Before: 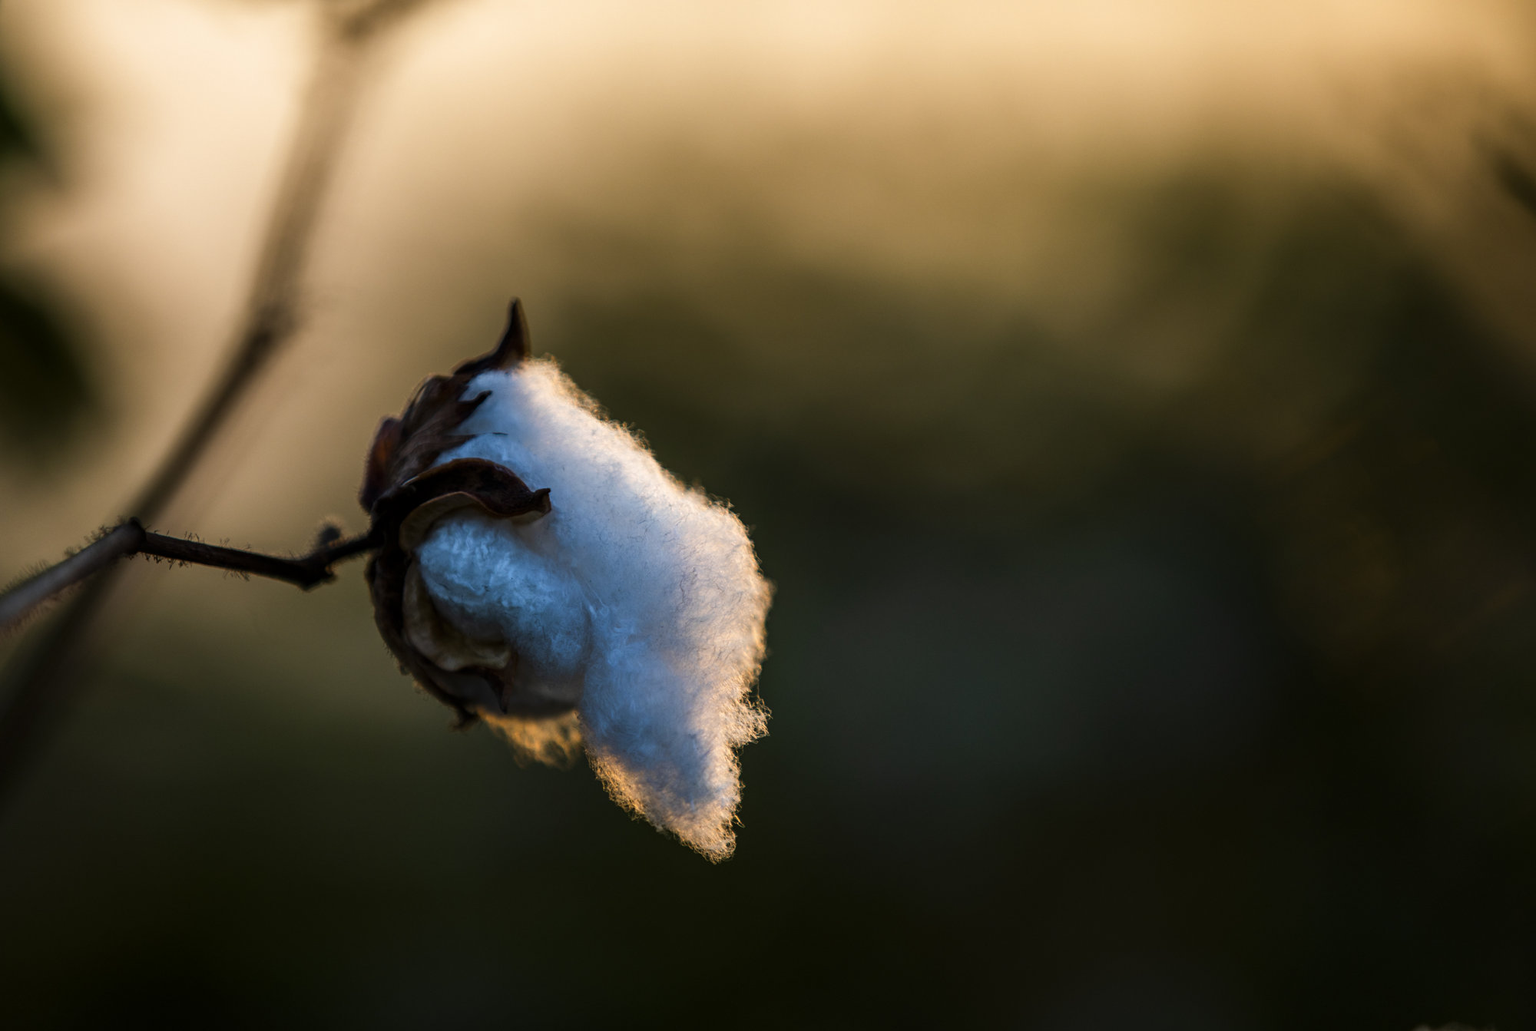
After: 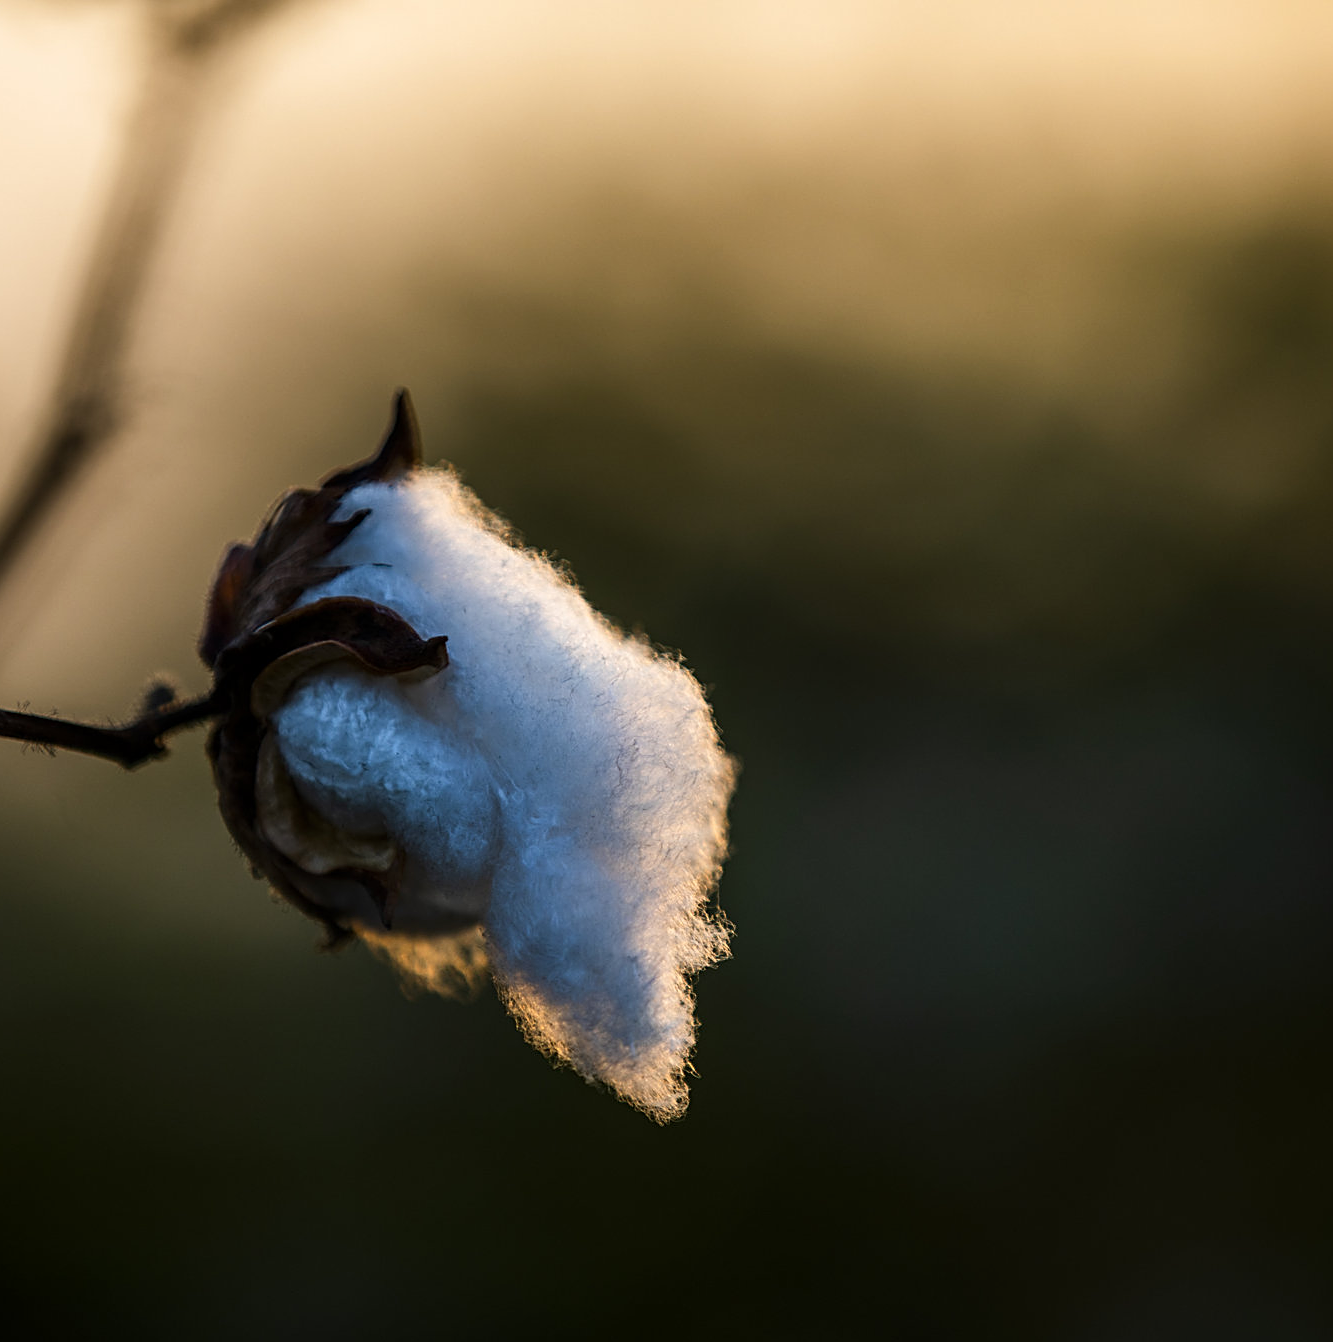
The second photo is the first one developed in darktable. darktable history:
contrast brightness saturation: contrast 0.074
crop and rotate: left 13.456%, right 19.885%
sharpen: on, module defaults
